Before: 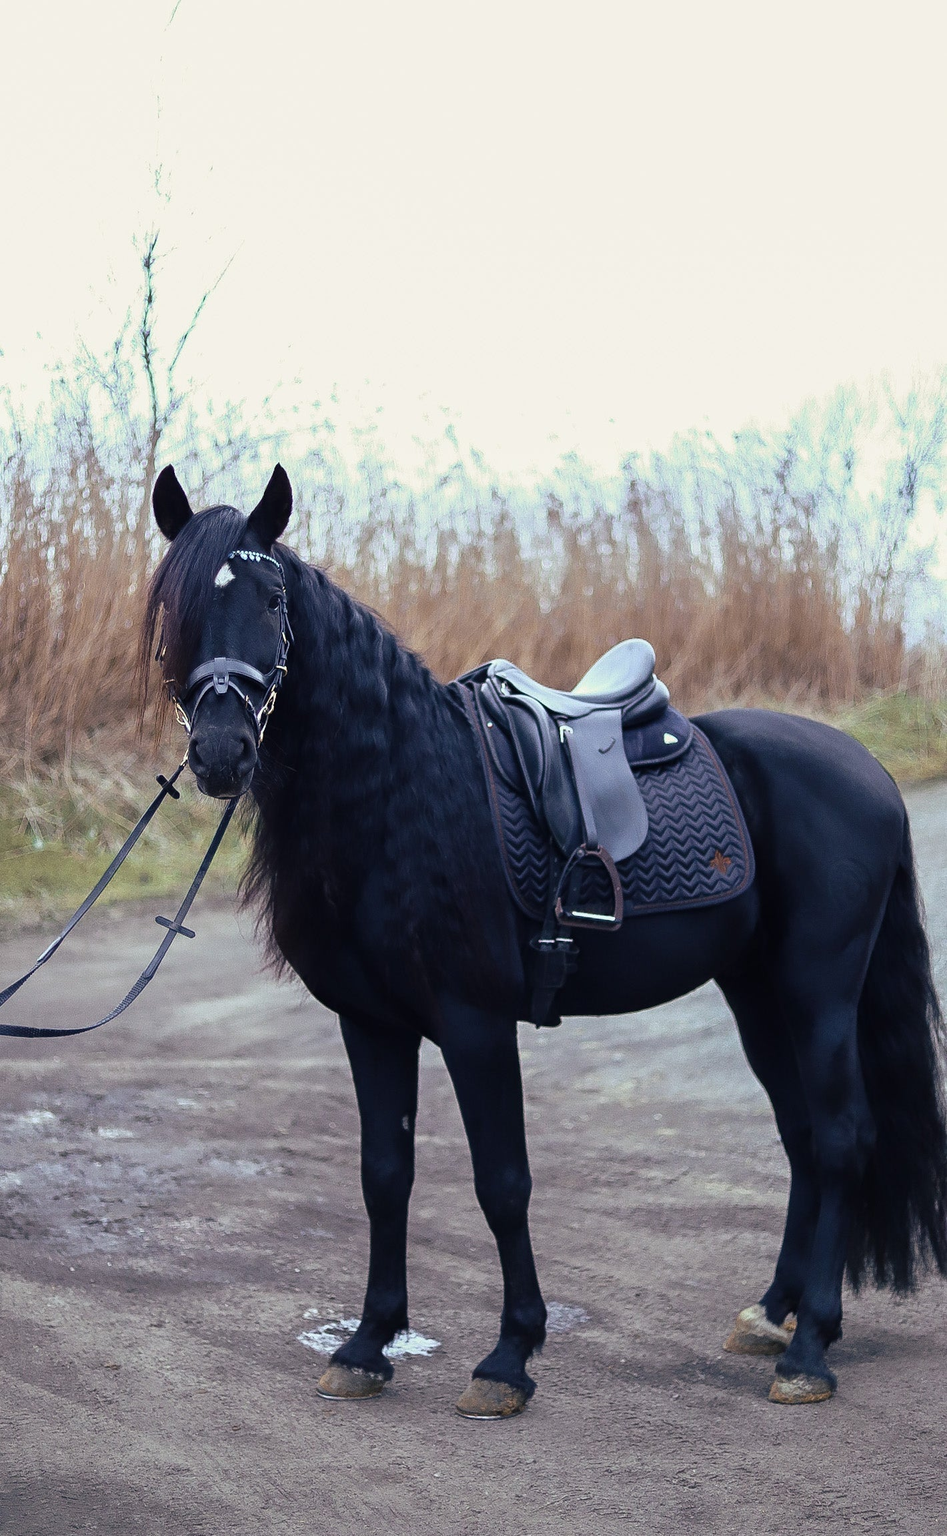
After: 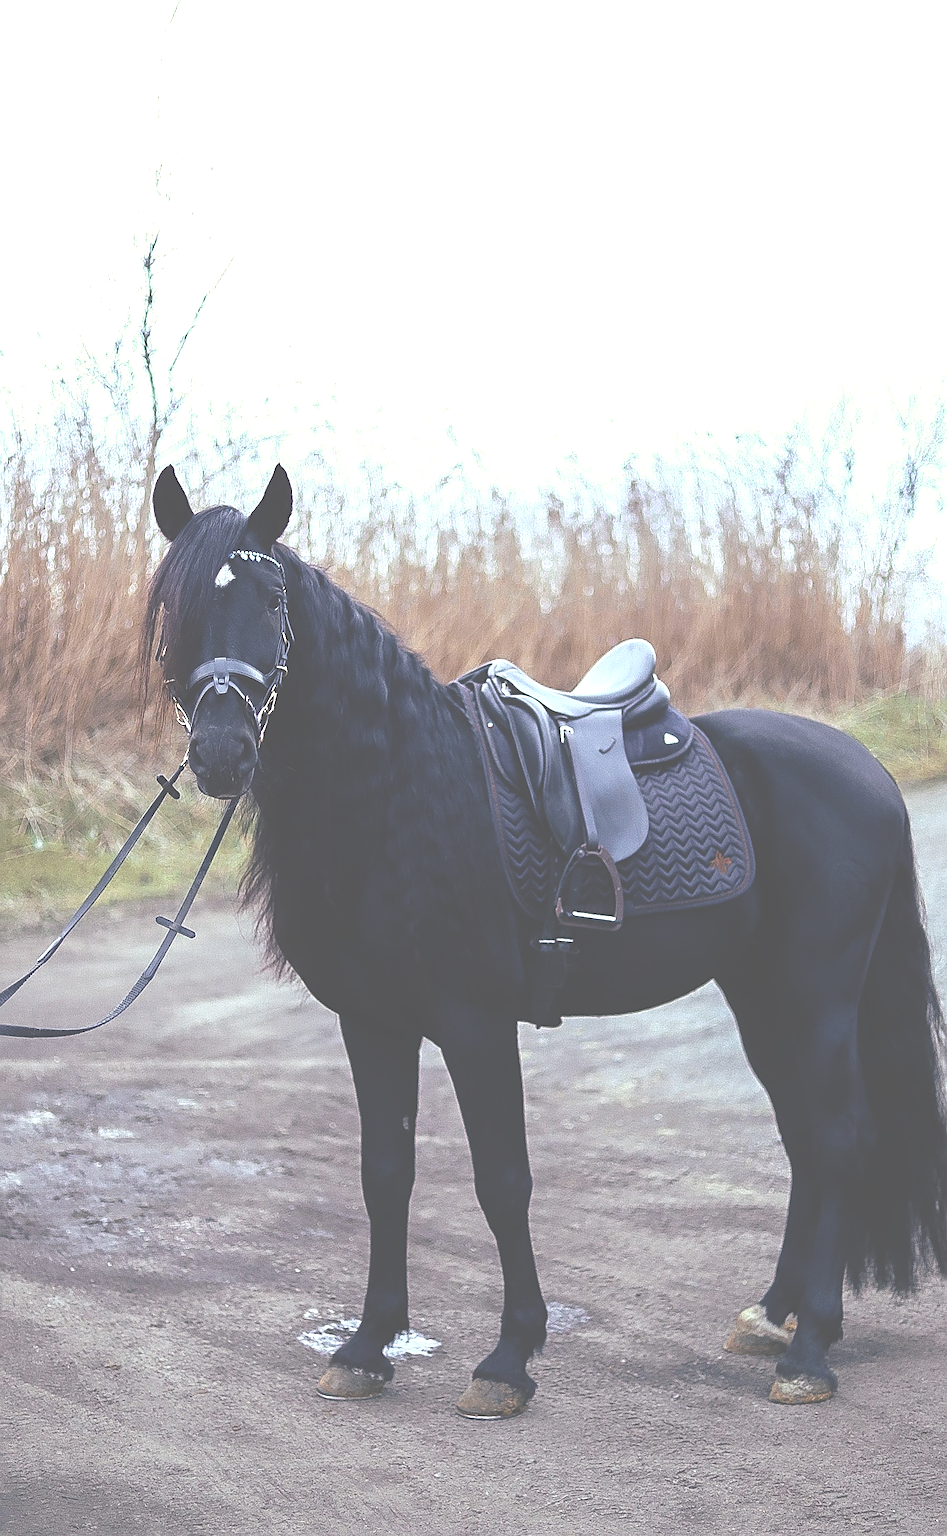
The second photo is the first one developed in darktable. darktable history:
exposure: black level correction -0.071, exposure 0.5 EV, compensate highlight preservation false
sharpen: on, module defaults
